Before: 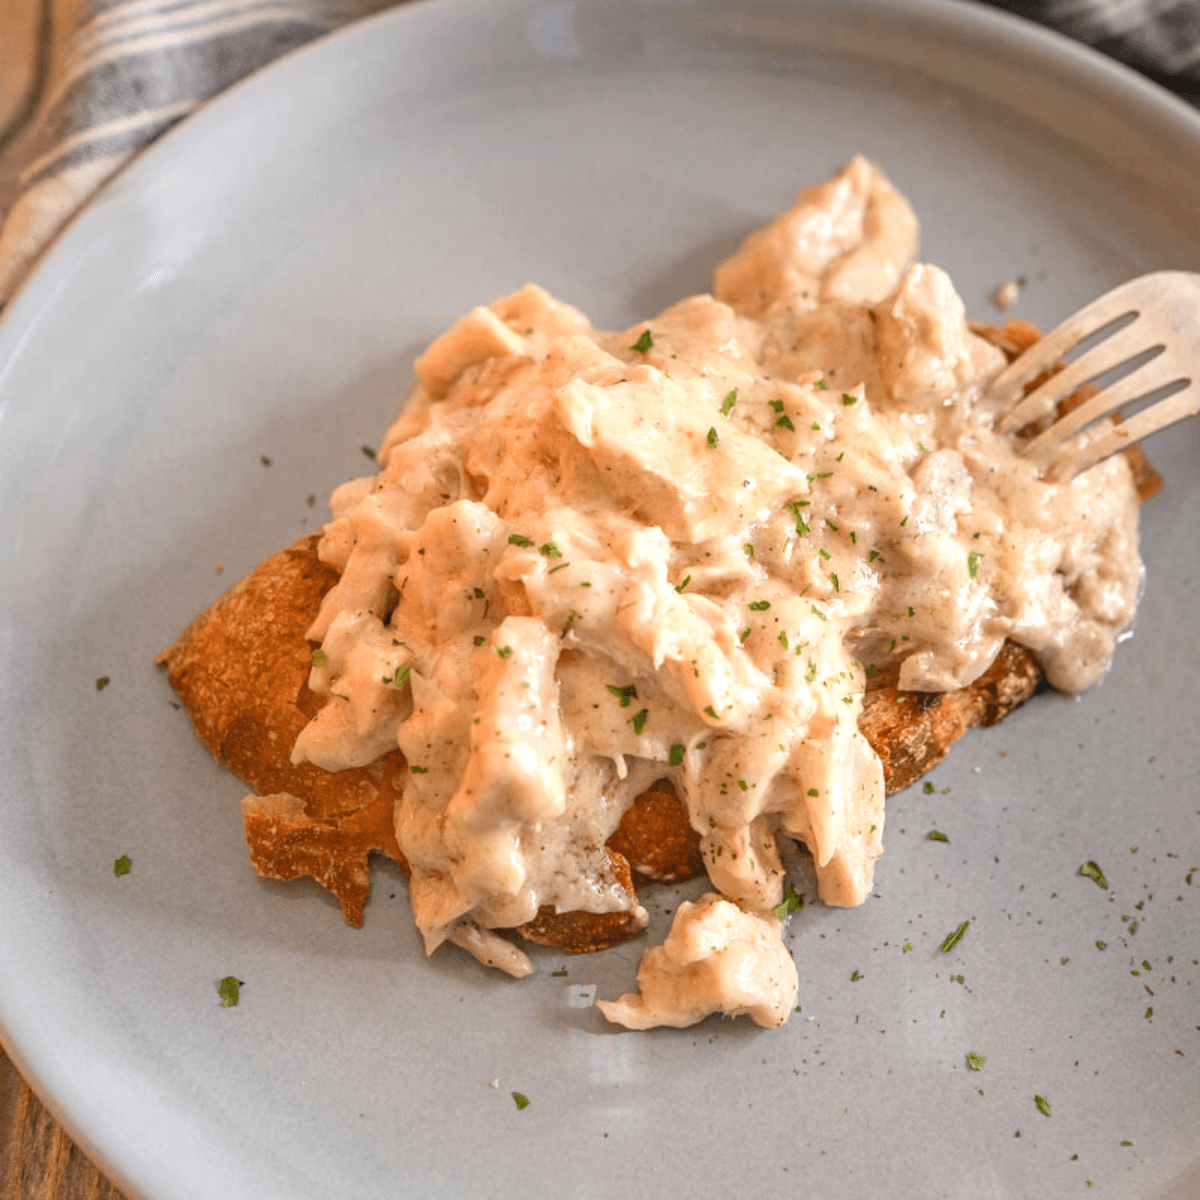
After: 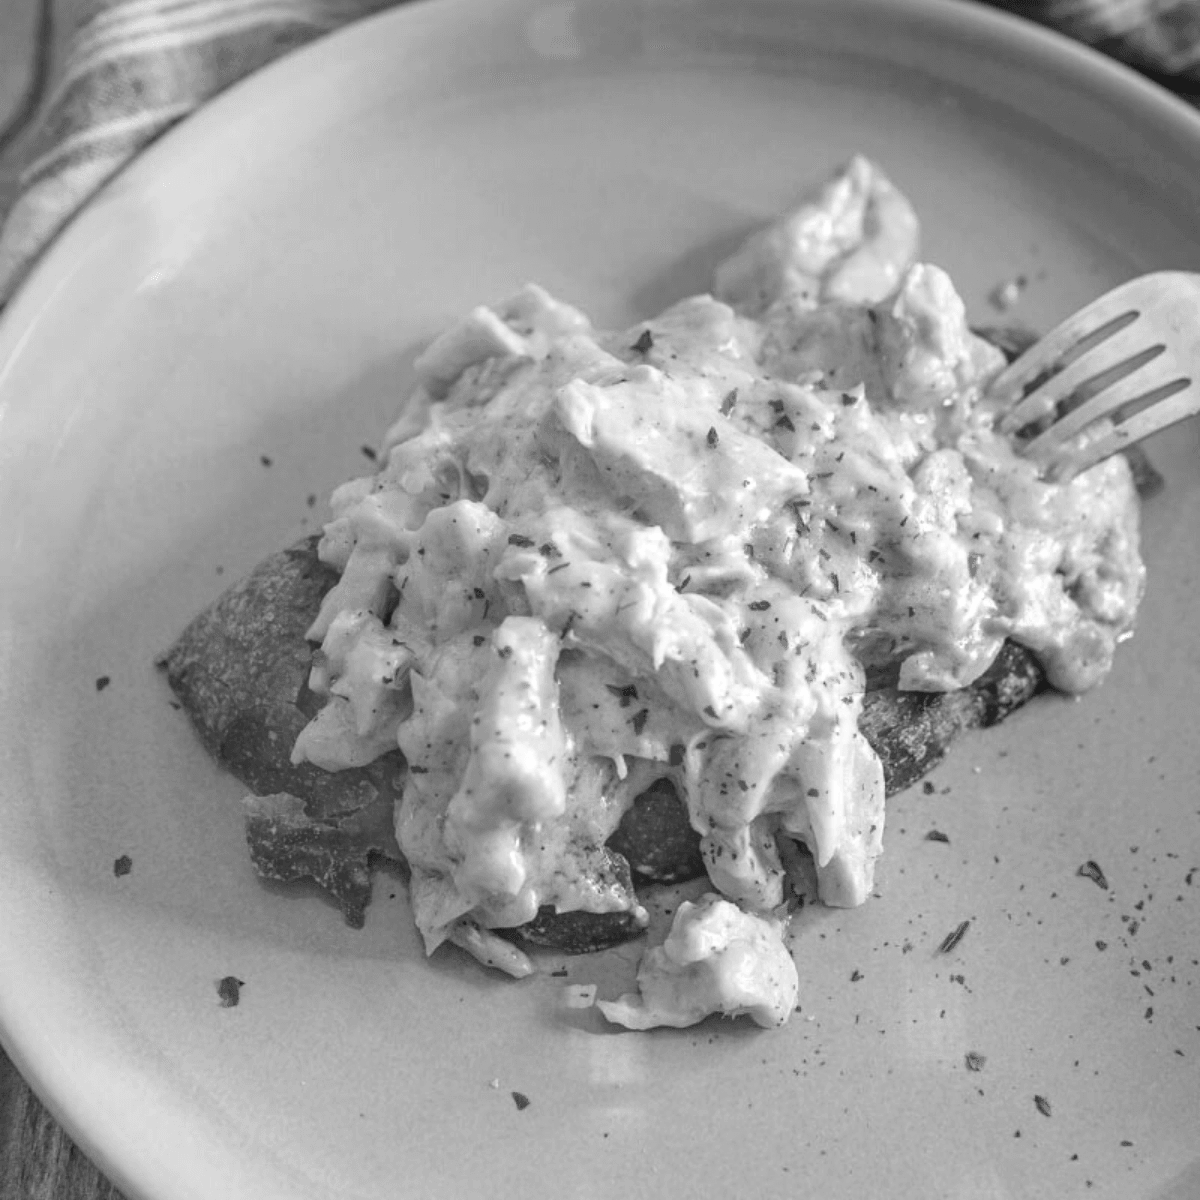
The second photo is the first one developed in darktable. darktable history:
color calibration: output gray [0.253, 0.26, 0.487, 0], illuminant custom, x 0.363, y 0.384, temperature 4527.02 K
